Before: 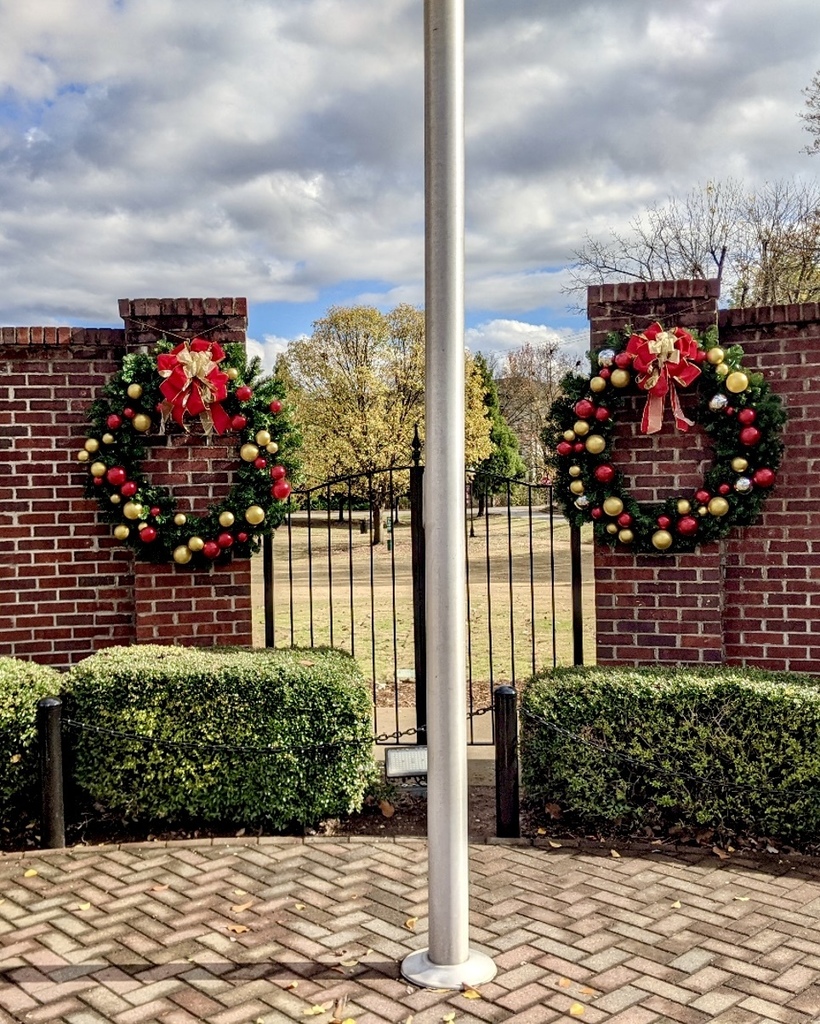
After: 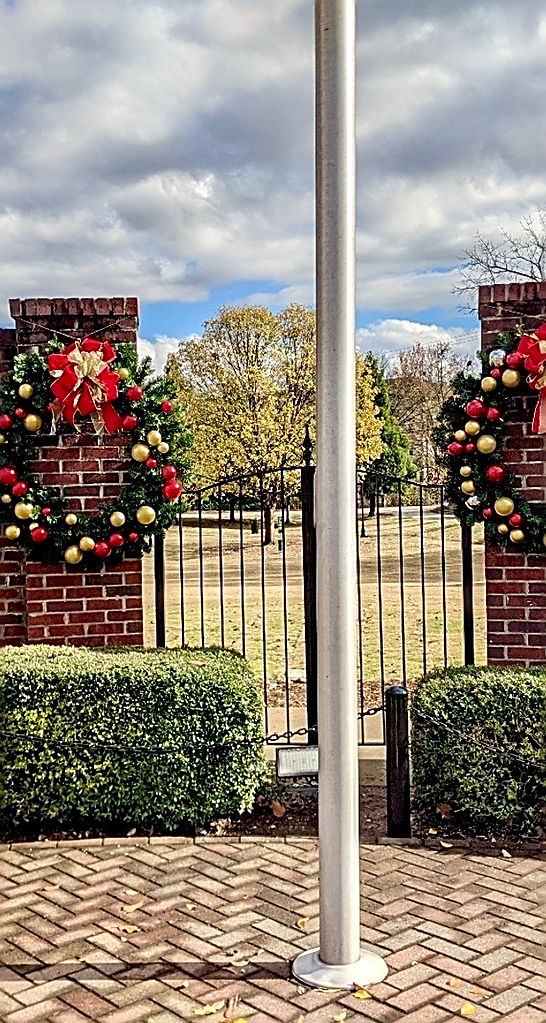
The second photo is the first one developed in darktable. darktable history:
sharpen: amount 1
crop and rotate: left 13.409%, right 19.924%
